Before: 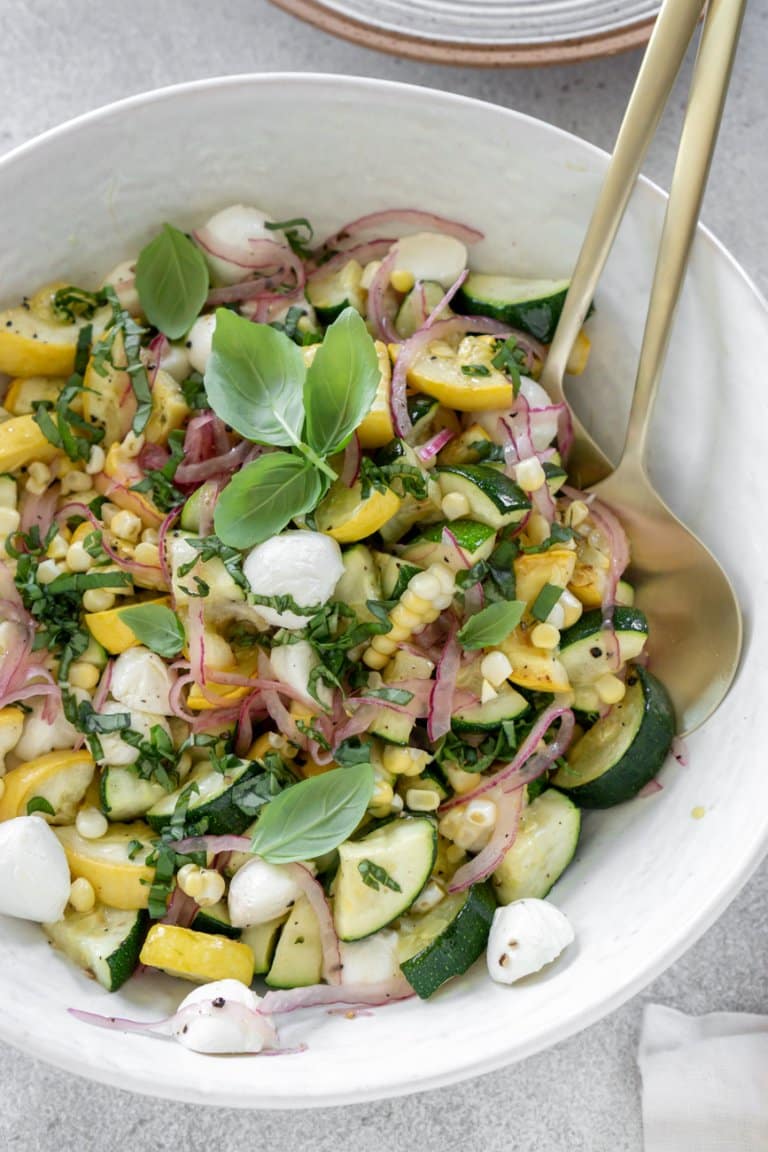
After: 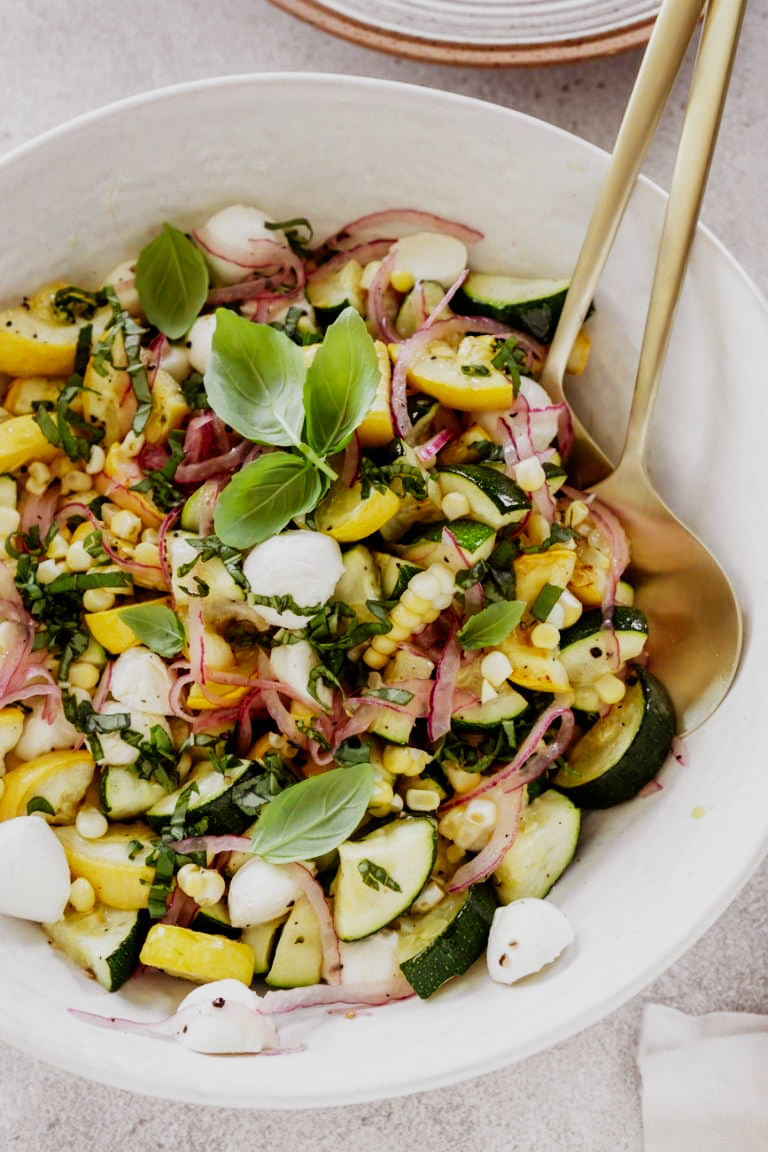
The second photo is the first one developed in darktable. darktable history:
sigmoid: contrast 1.7, skew -0.1, preserve hue 0%, red attenuation 0.1, red rotation 0.035, green attenuation 0.1, green rotation -0.017, blue attenuation 0.15, blue rotation -0.052, base primaries Rec2020
rgb levels: mode RGB, independent channels, levels [[0, 0.5, 1], [0, 0.521, 1], [0, 0.536, 1]]
